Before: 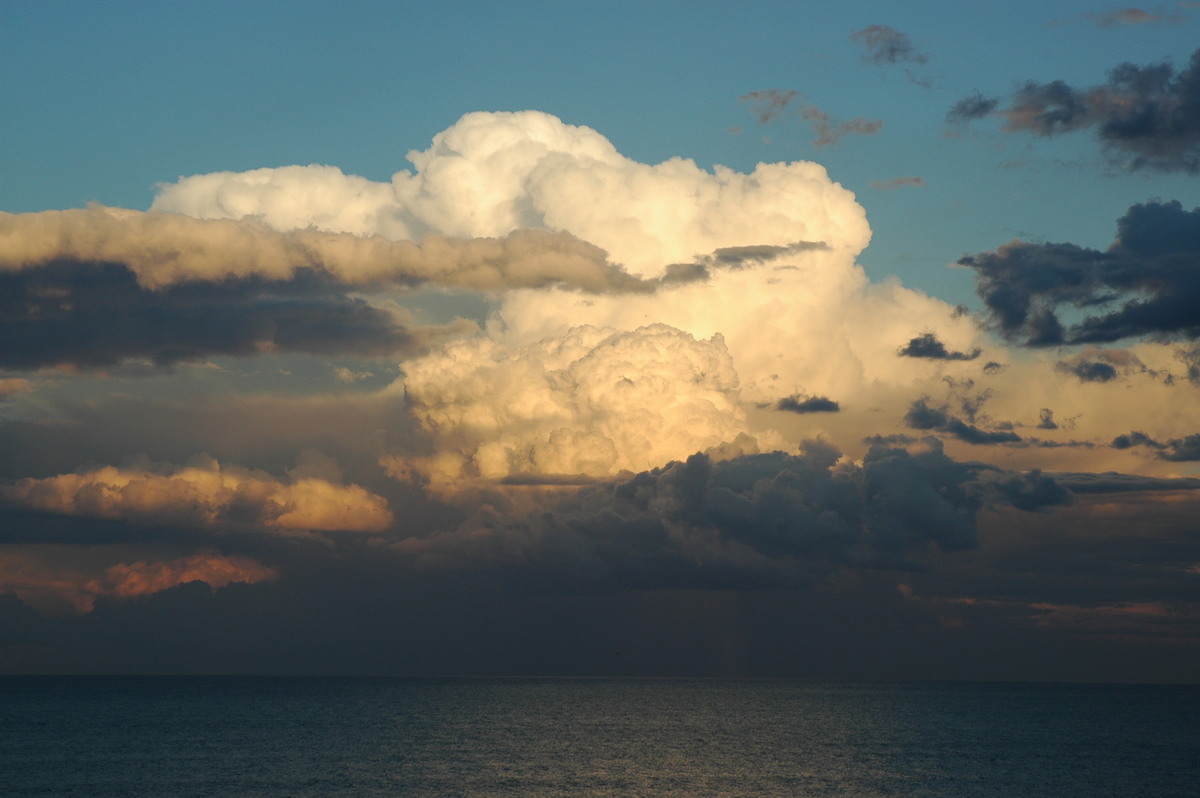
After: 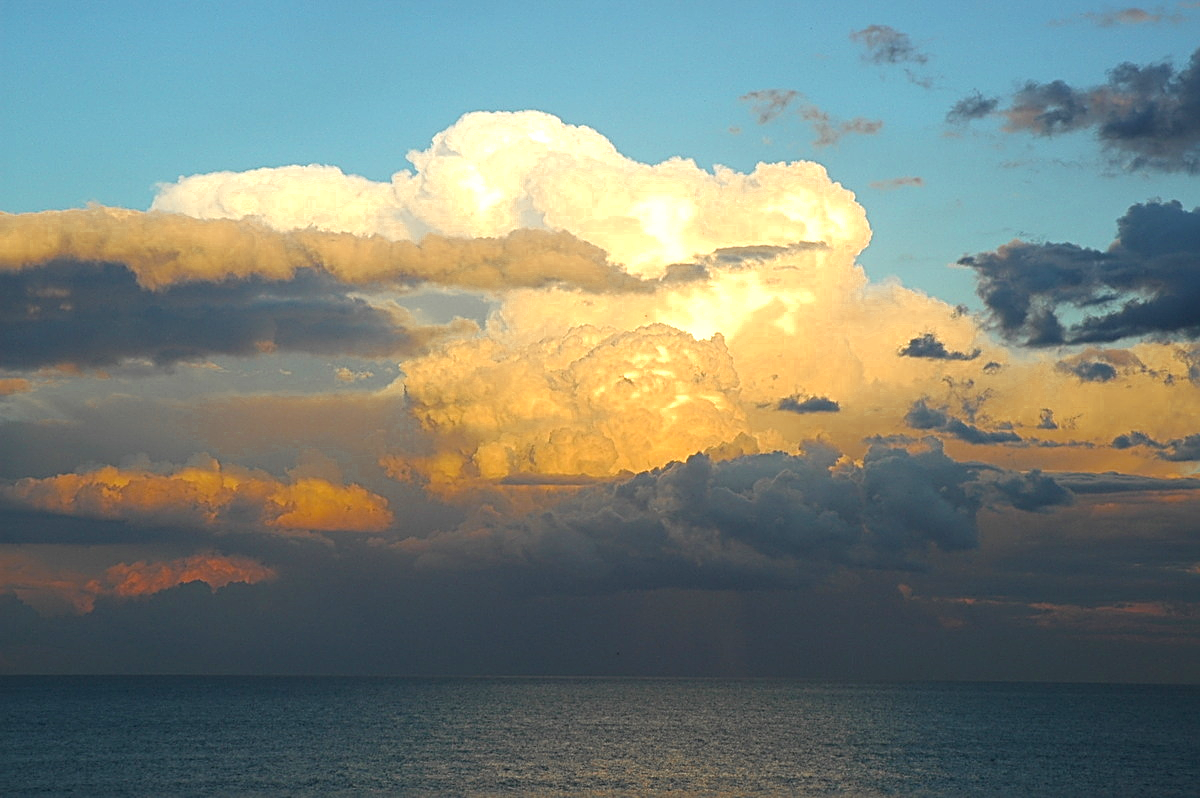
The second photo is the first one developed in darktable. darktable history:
exposure: exposure 0.918 EV, compensate highlight preservation false
sharpen: radius 2.533, amount 0.627
color zones: curves: ch0 [(0.11, 0.396) (0.195, 0.36) (0.25, 0.5) (0.303, 0.412) (0.357, 0.544) (0.75, 0.5) (0.967, 0.328)]; ch1 [(0, 0.468) (0.112, 0.512) (0.202, 0.6) (0.25, 0.5) (0.307, 0.352) (0.357, 0.544) (0.75, 0.5) (0.963, 0.524)]
